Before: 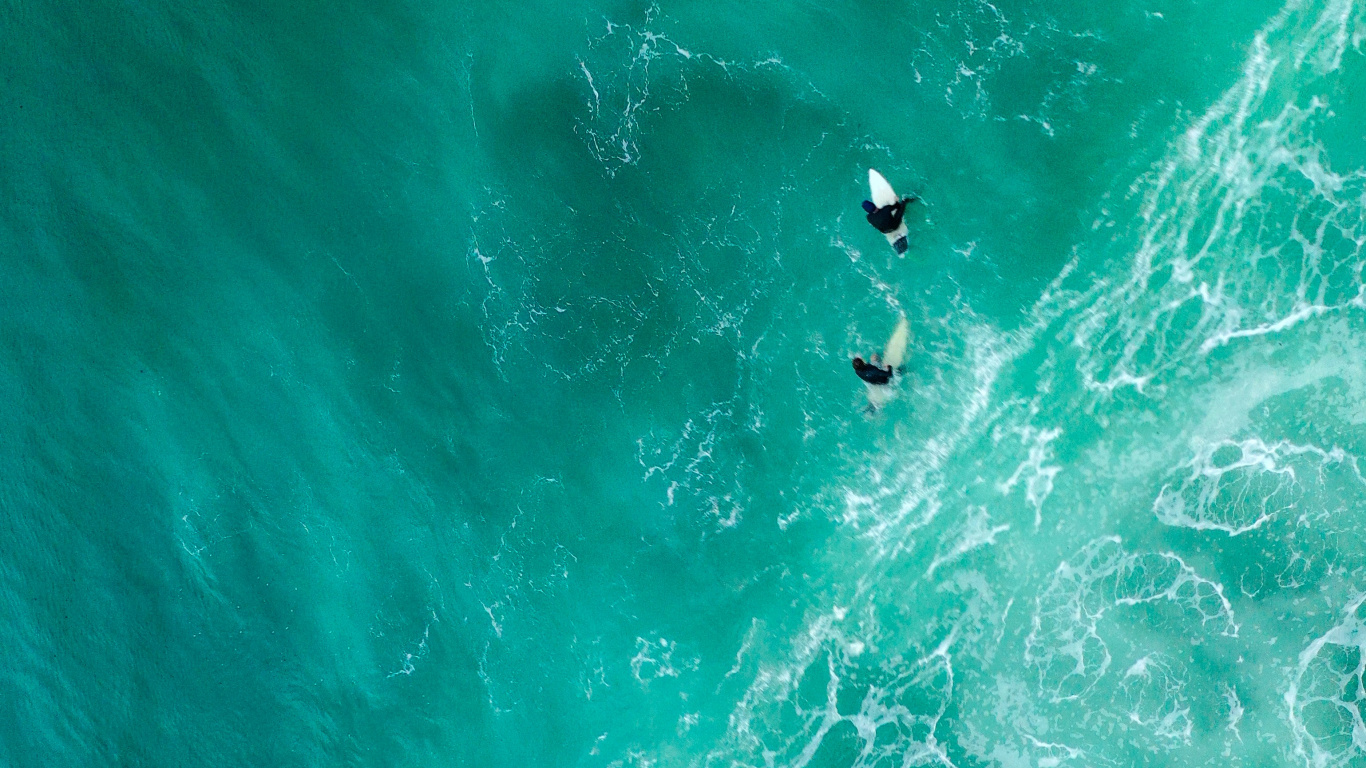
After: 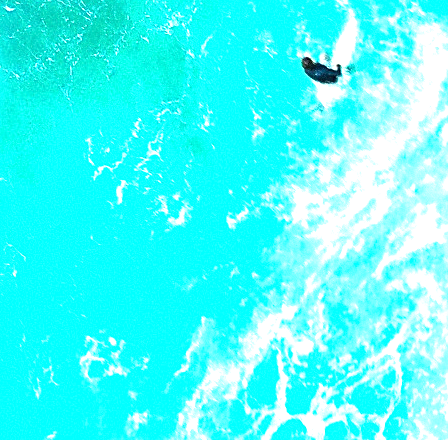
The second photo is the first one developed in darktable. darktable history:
local contrast: mode bilateral grid, contrast 10, coarseness 25, detail 115%, midtone range 0.2
sharpen: amount 0.21
crop: left 40.402%, top 39.27%, right 25.817%, bottom 2.972%
exposure: exposure 2.263 EV, compensate highlight preservation false
